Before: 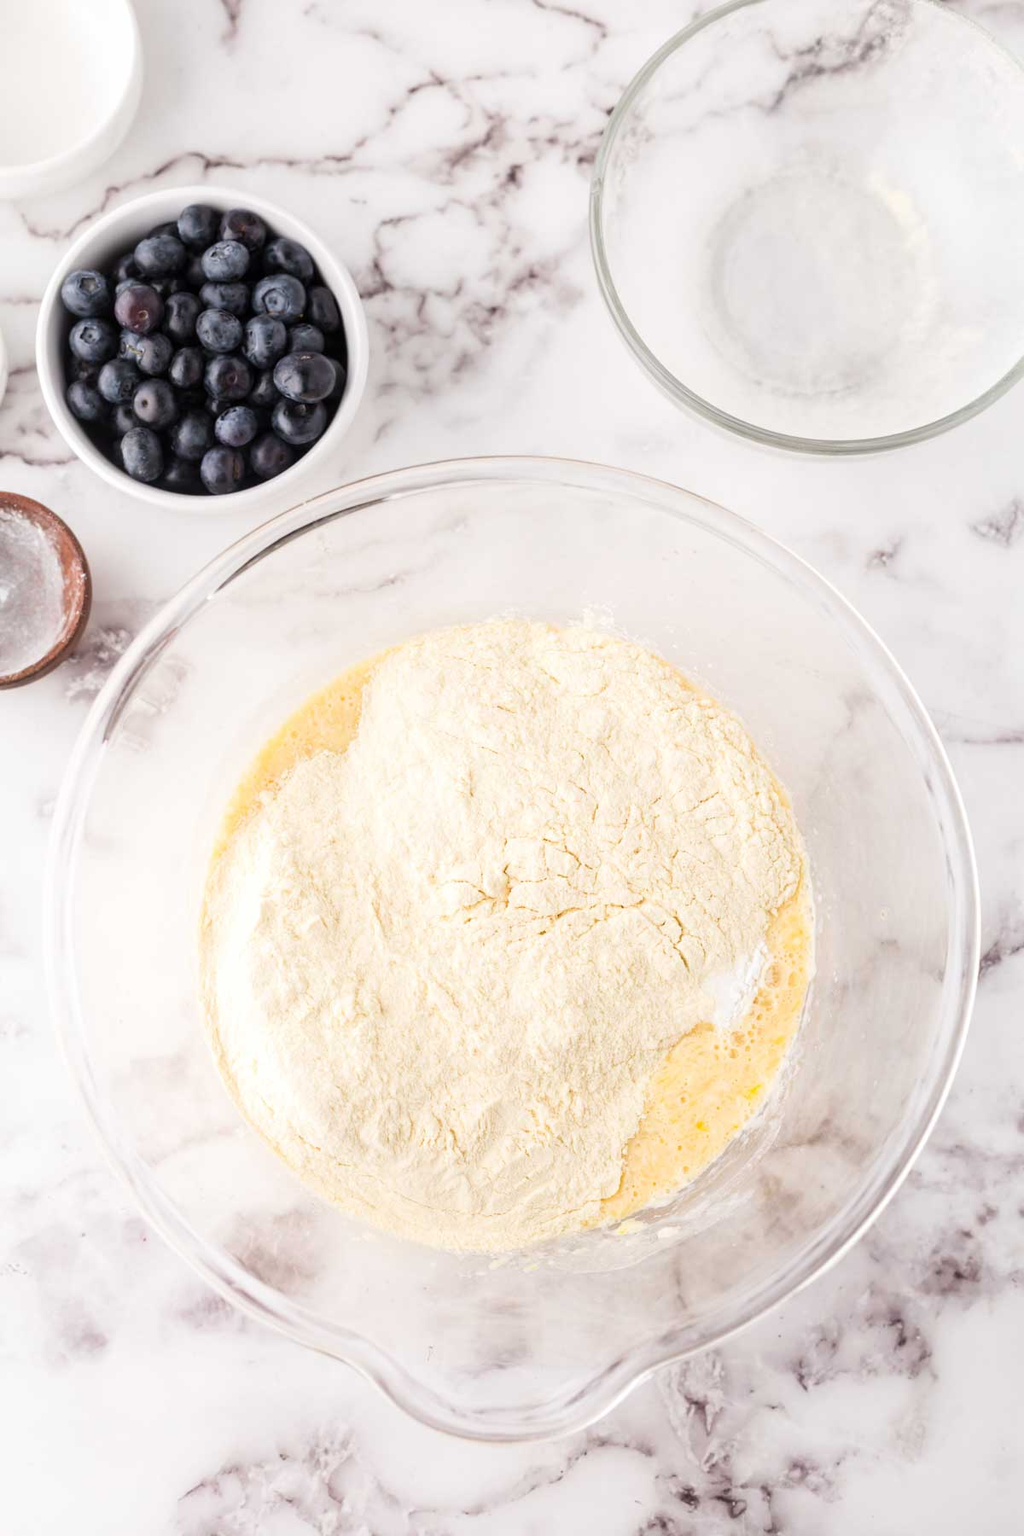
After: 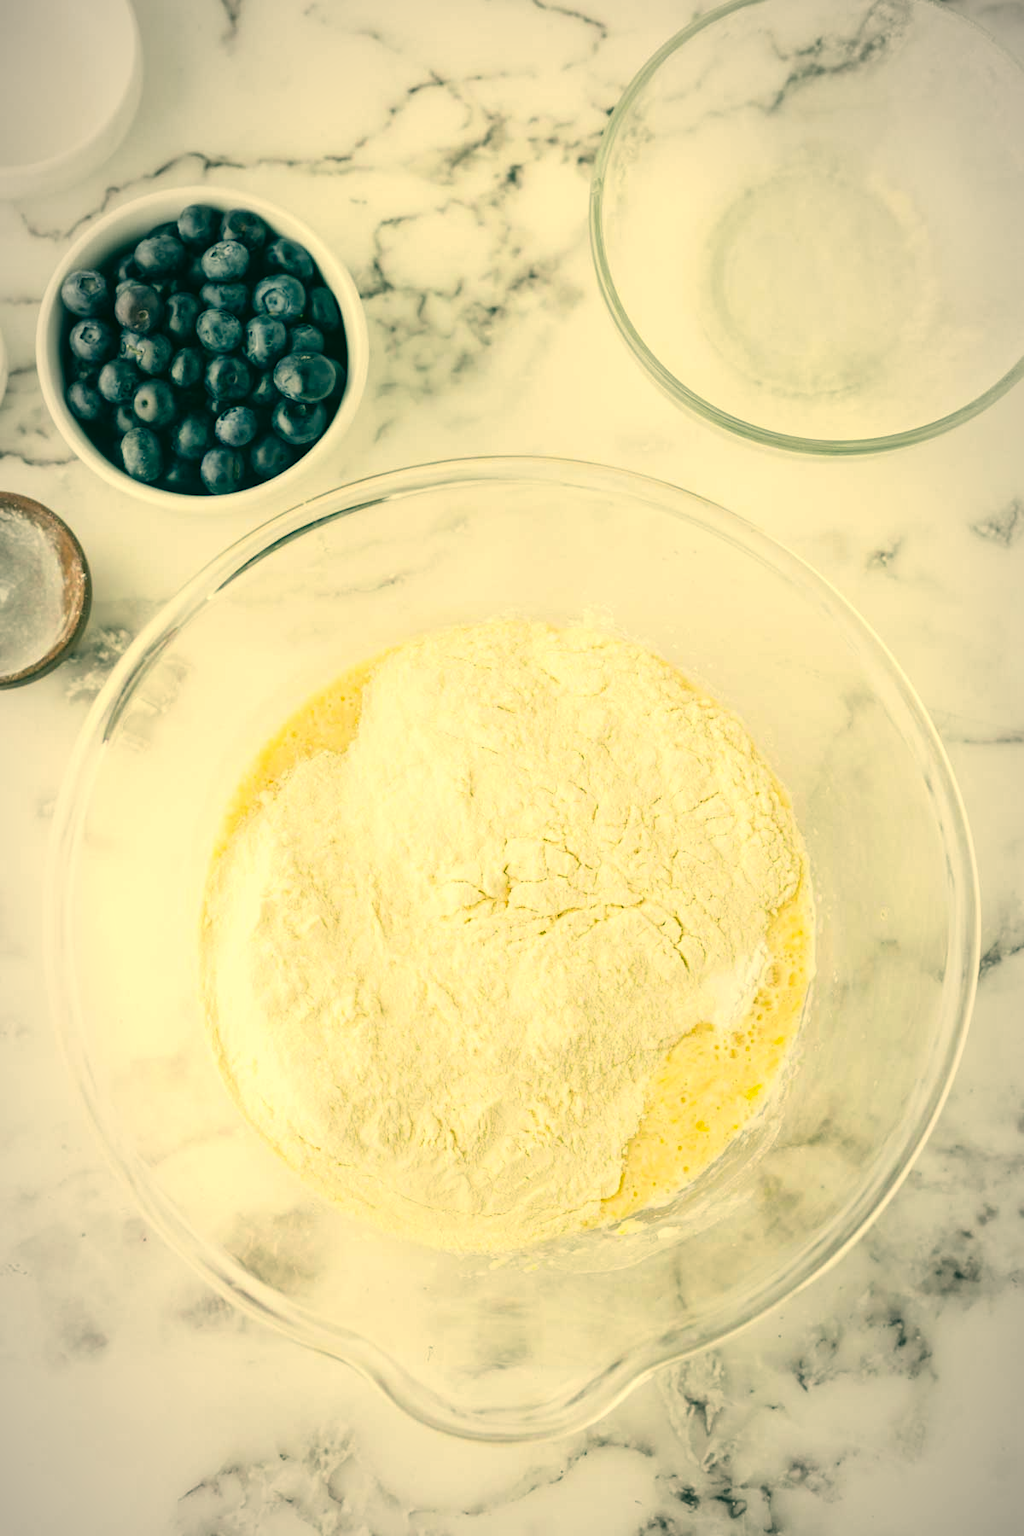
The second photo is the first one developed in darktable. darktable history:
color correction: highlights a* 1.98, highlights b* 34.52, shadows a* -37.18, shadows b* -5.32
vignetting: fall-off radius 59.91%, automatic ratio true, unbound false
